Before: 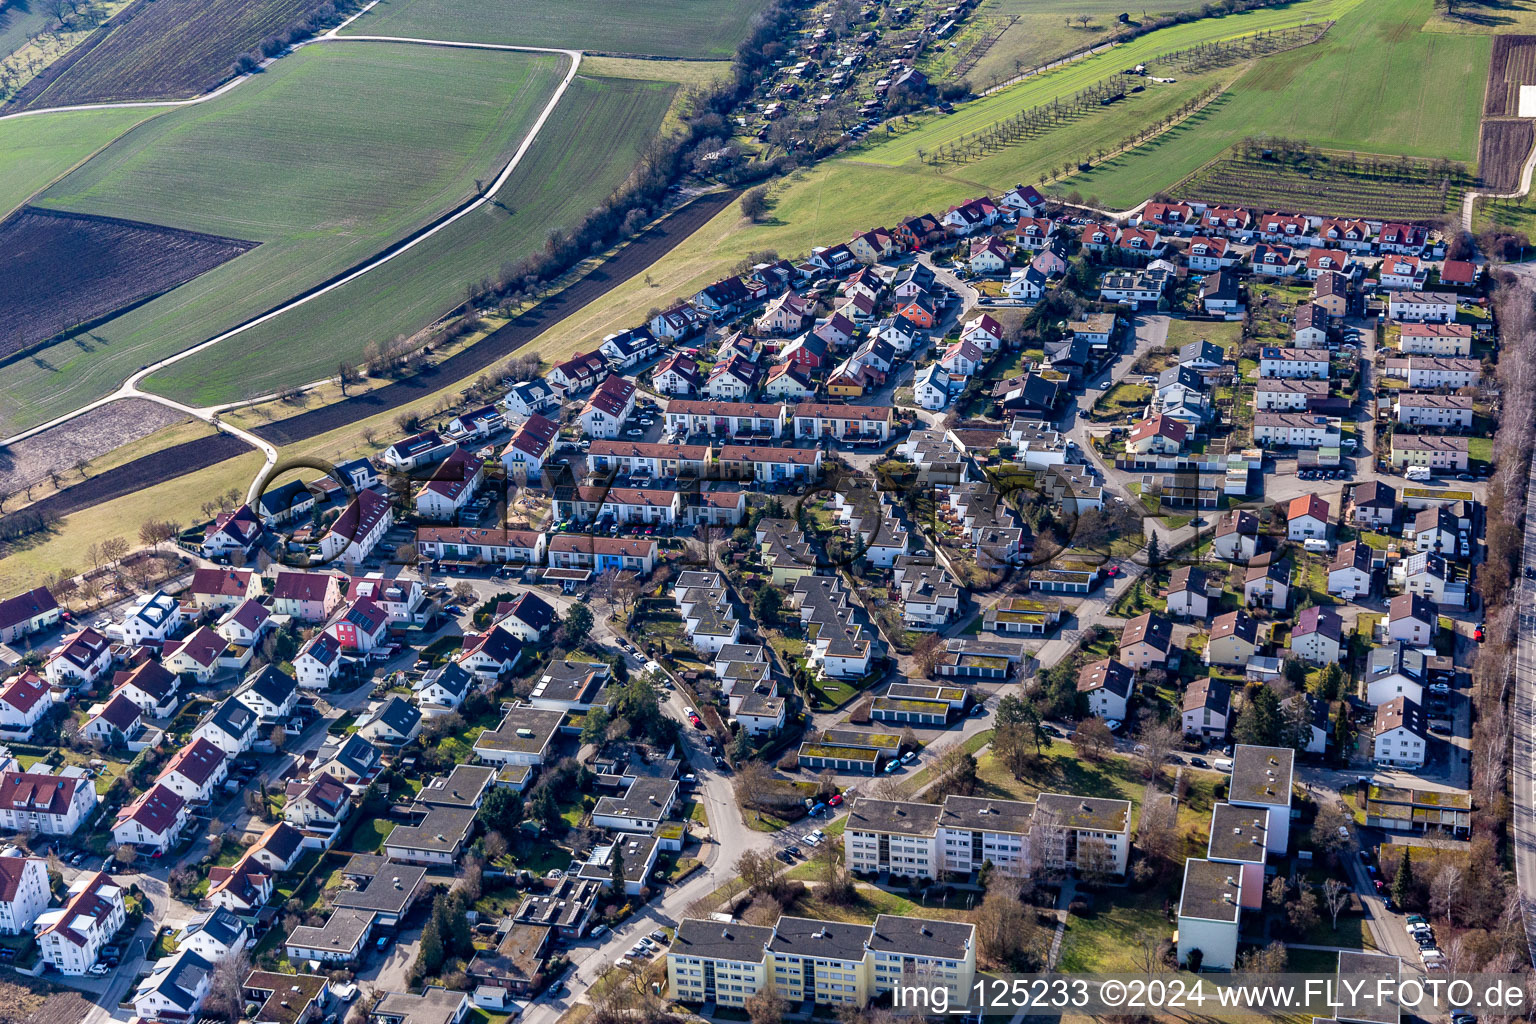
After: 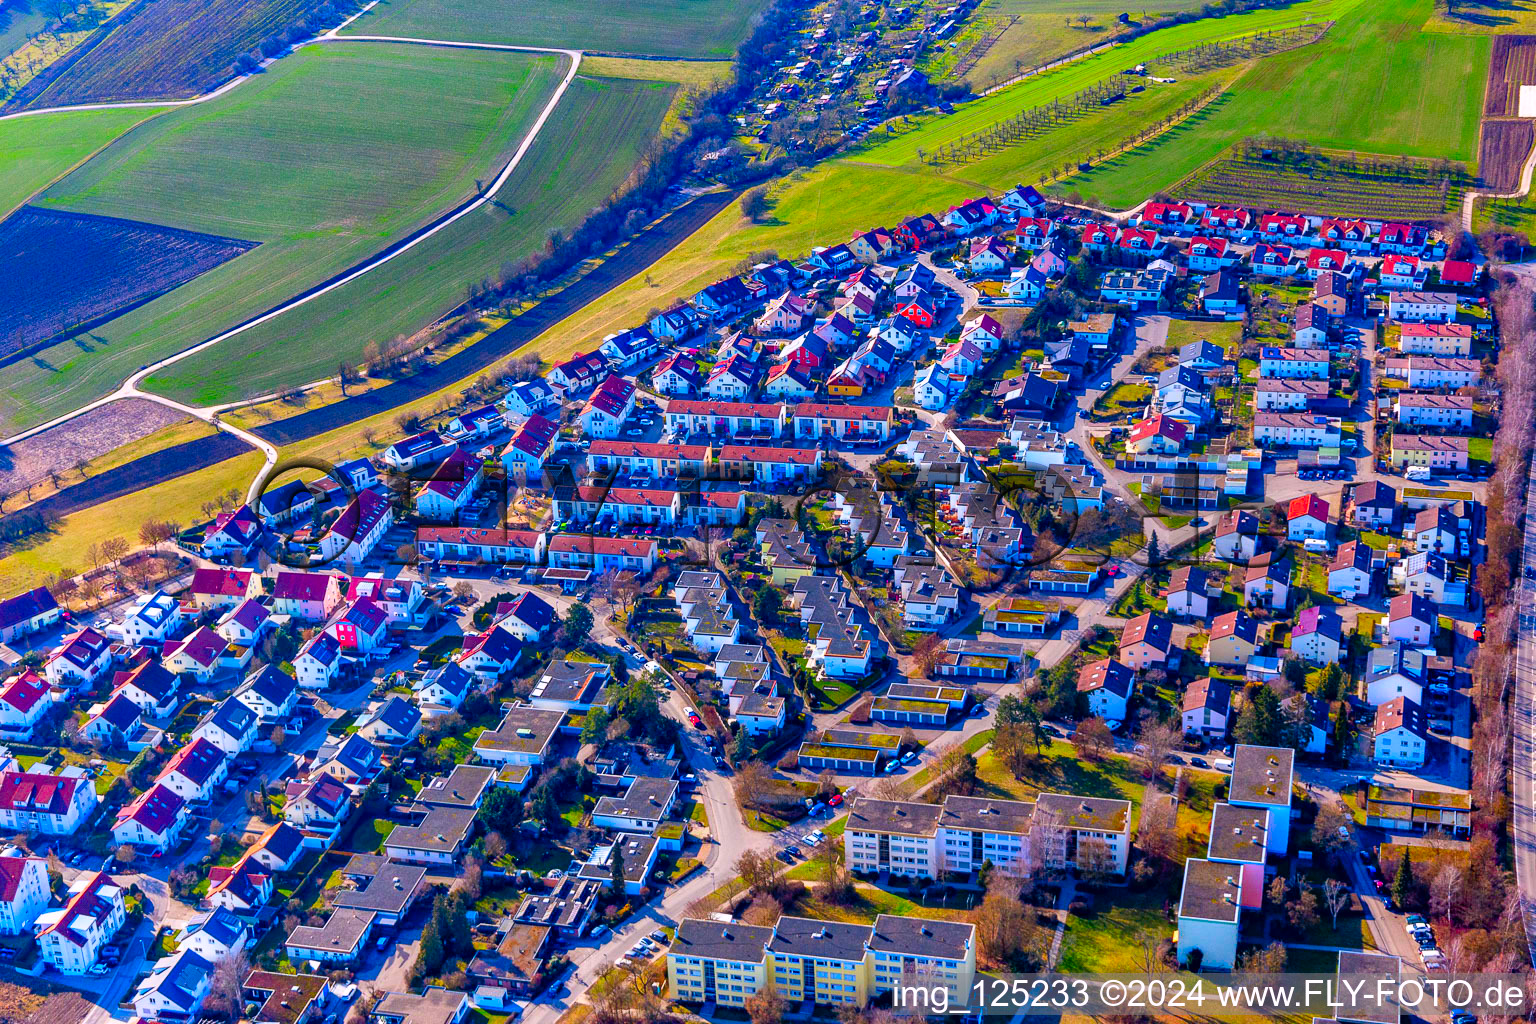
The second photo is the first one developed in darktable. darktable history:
color correction: highlights a* 1.61, highlights b* -1.69, saturation 2.47
shadows and highlights: radius 117.12, shadows 42.33, highlights -62.03, soften with gaussian
